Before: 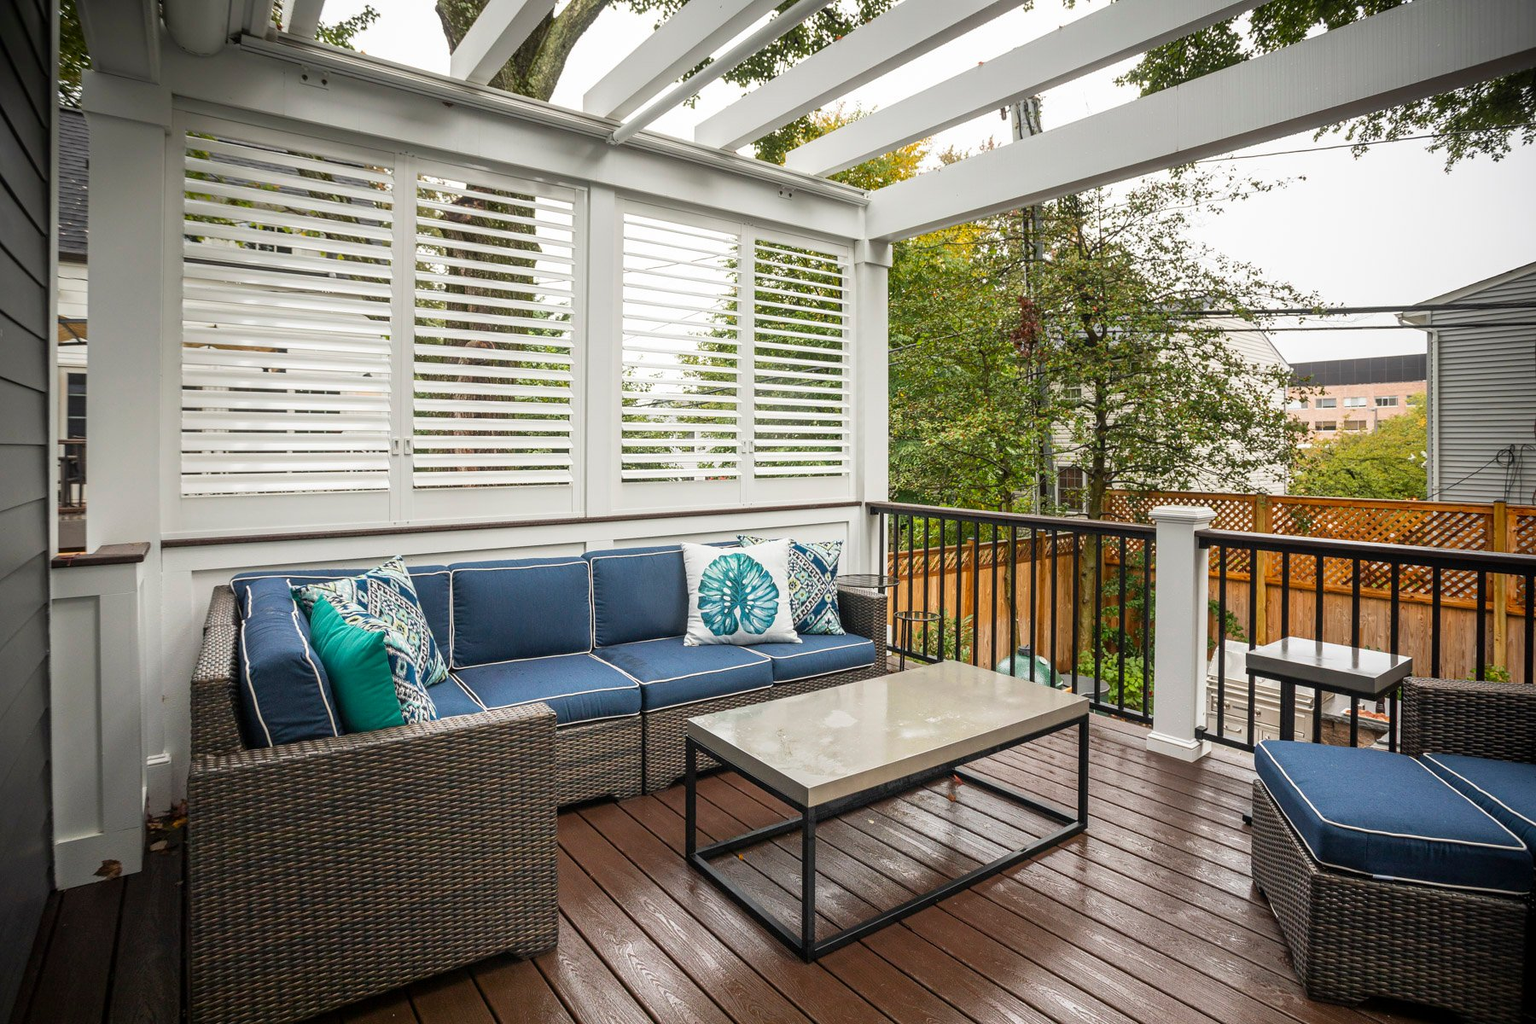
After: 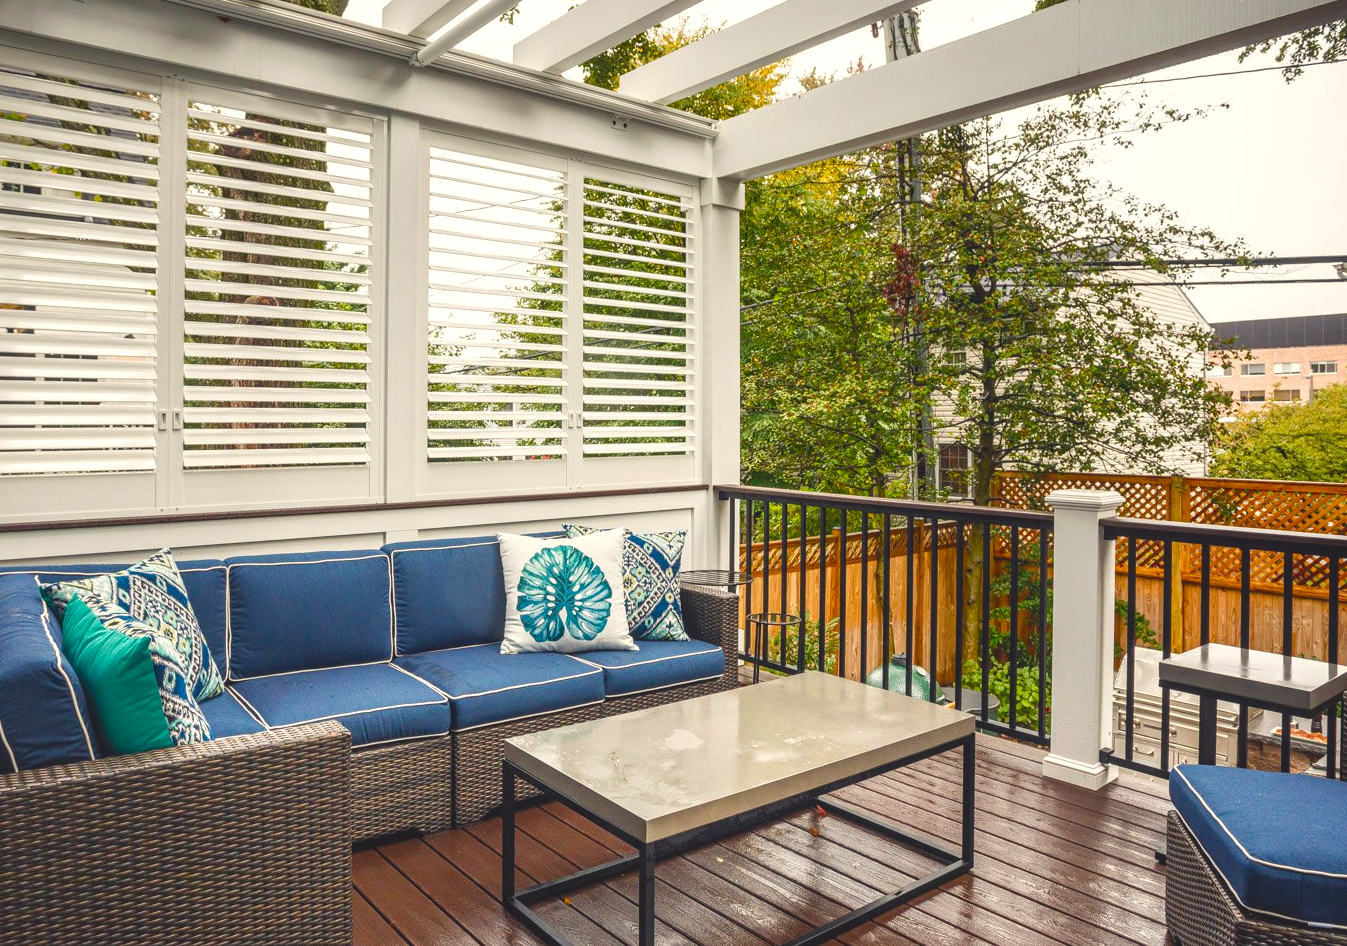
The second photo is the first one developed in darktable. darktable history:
color balance rgb: shadows lift › chroma 3%, shadows lift › hue 280.8°, power › hue 330°, highlights gain › chroma 3%, highlights gain › hue 75.6°, global offset › luminance 2%, perceptual saturation grading › global saturation 20%, perceptual saturation grading › highlights -25%, perceptual saturation grading › shadows 50%, global vibrance 20.33%
local contrast: highlights 83%, shadows 81%
crop: left 16.768%, top 8.653%, right 8.362%, bottom 12.485%
